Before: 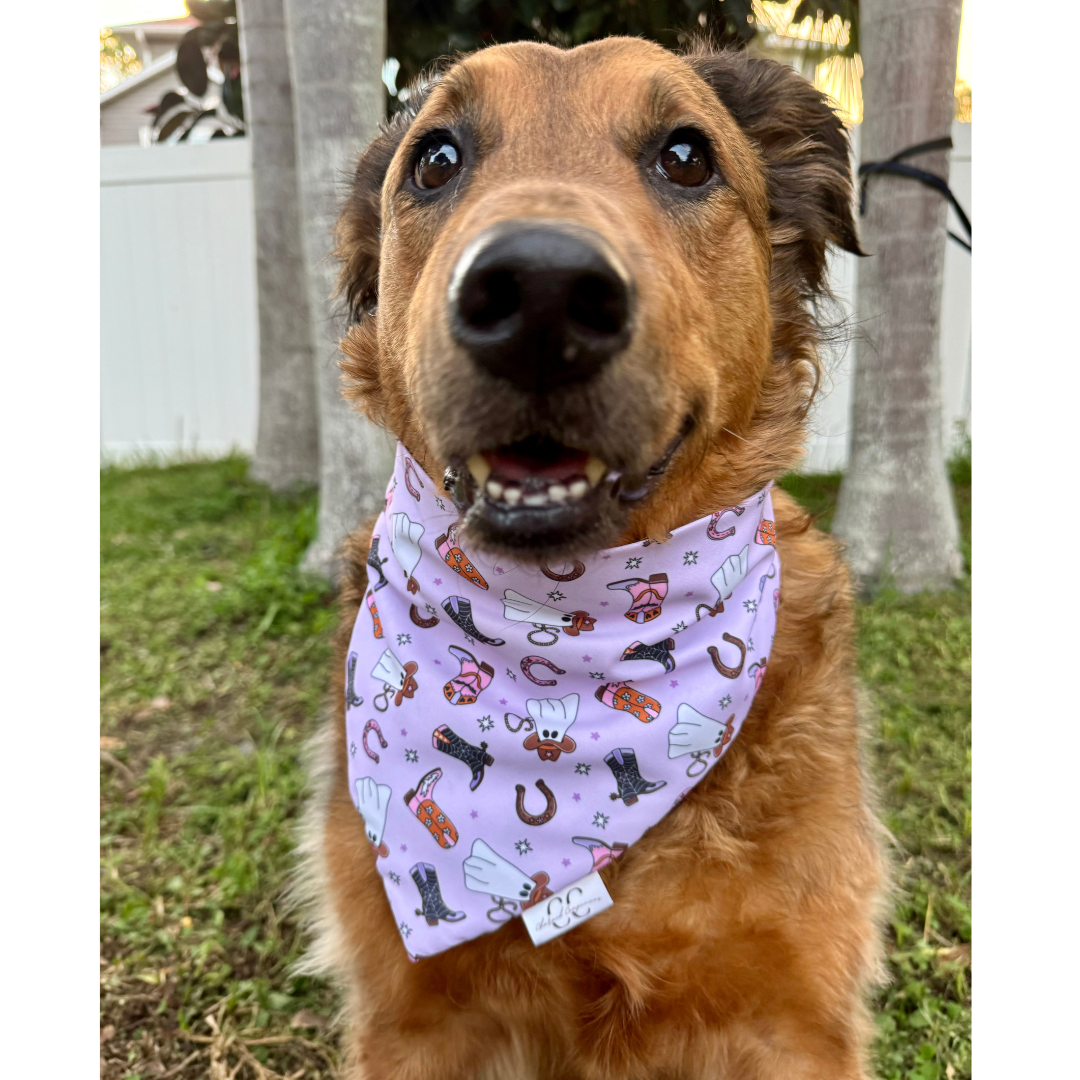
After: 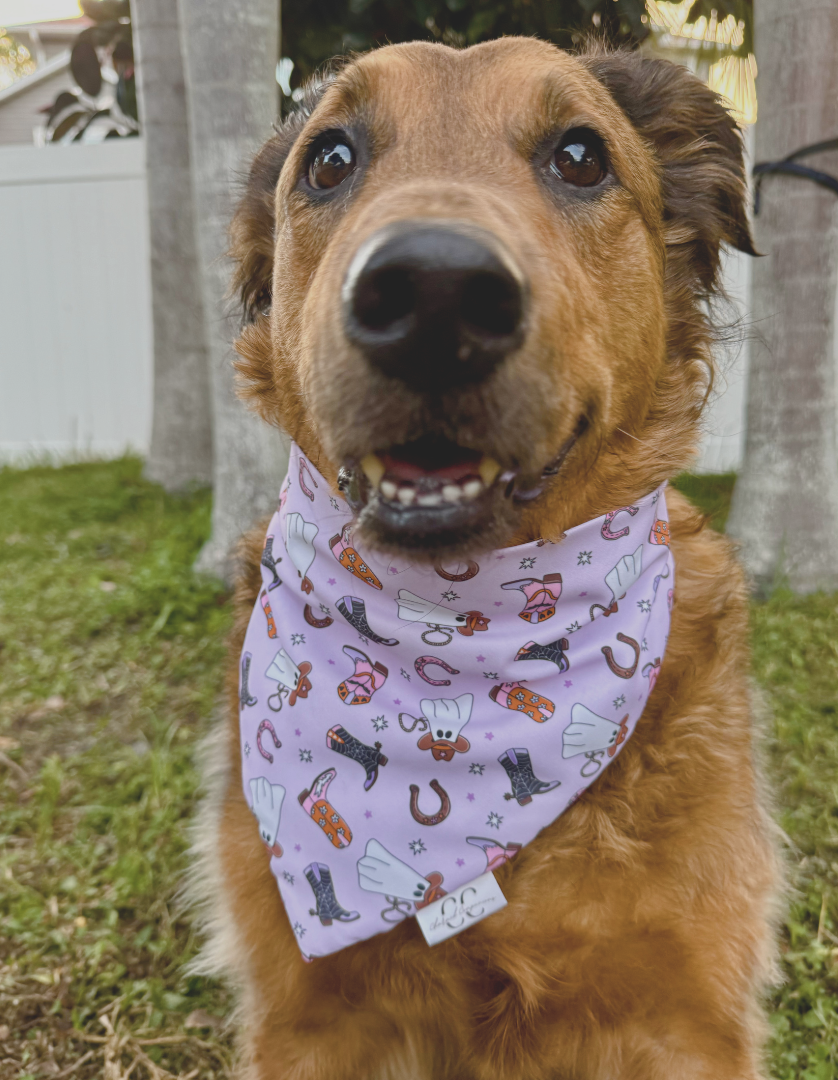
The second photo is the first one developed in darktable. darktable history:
crop: left 9.86%, right 12.513%
color balance rgb: linear chroma grading › global chroma 13.216%, perceptual saturation grading › global saturation 27.282%, perceptual saturation grading › highlights -28.887%, perceptual saturation grading › mid-tones 15.2%, perceptual saturation grading › shadows 33.861%, global vibrance 9.866%
contrast brightness saturation: contrast -0.262, saturation -0.443
